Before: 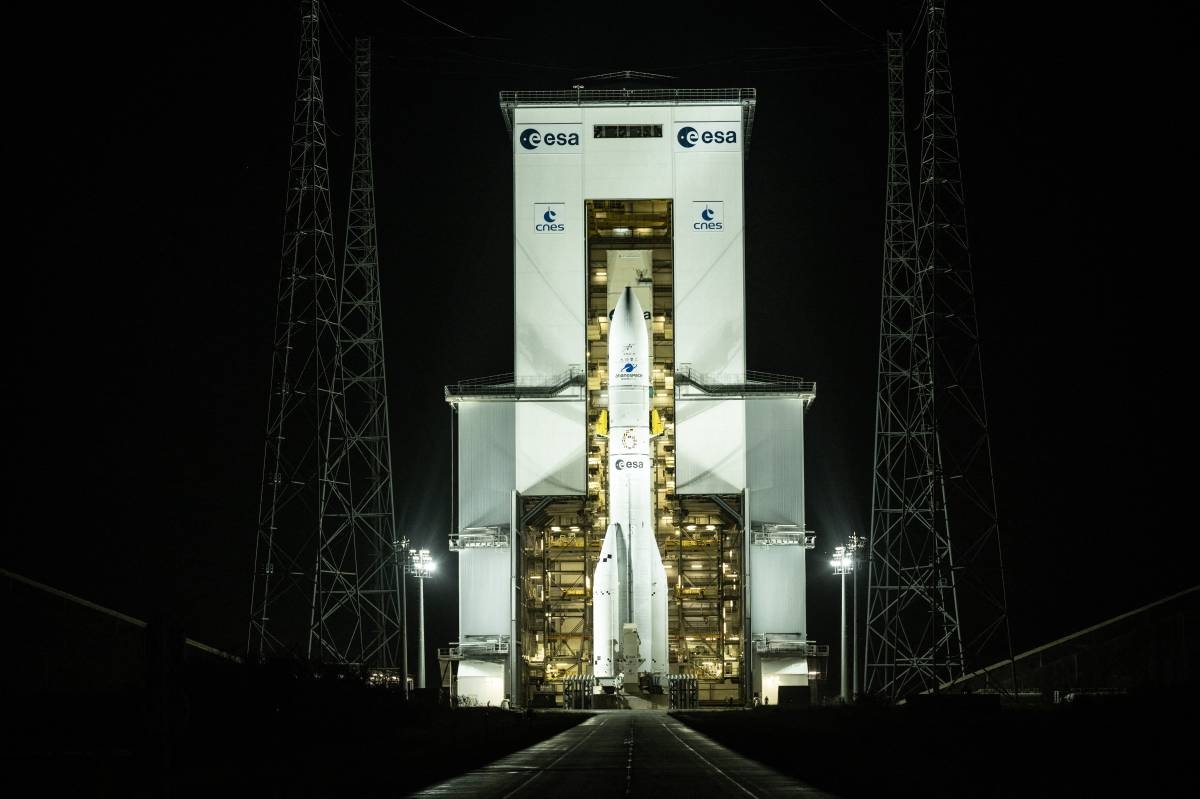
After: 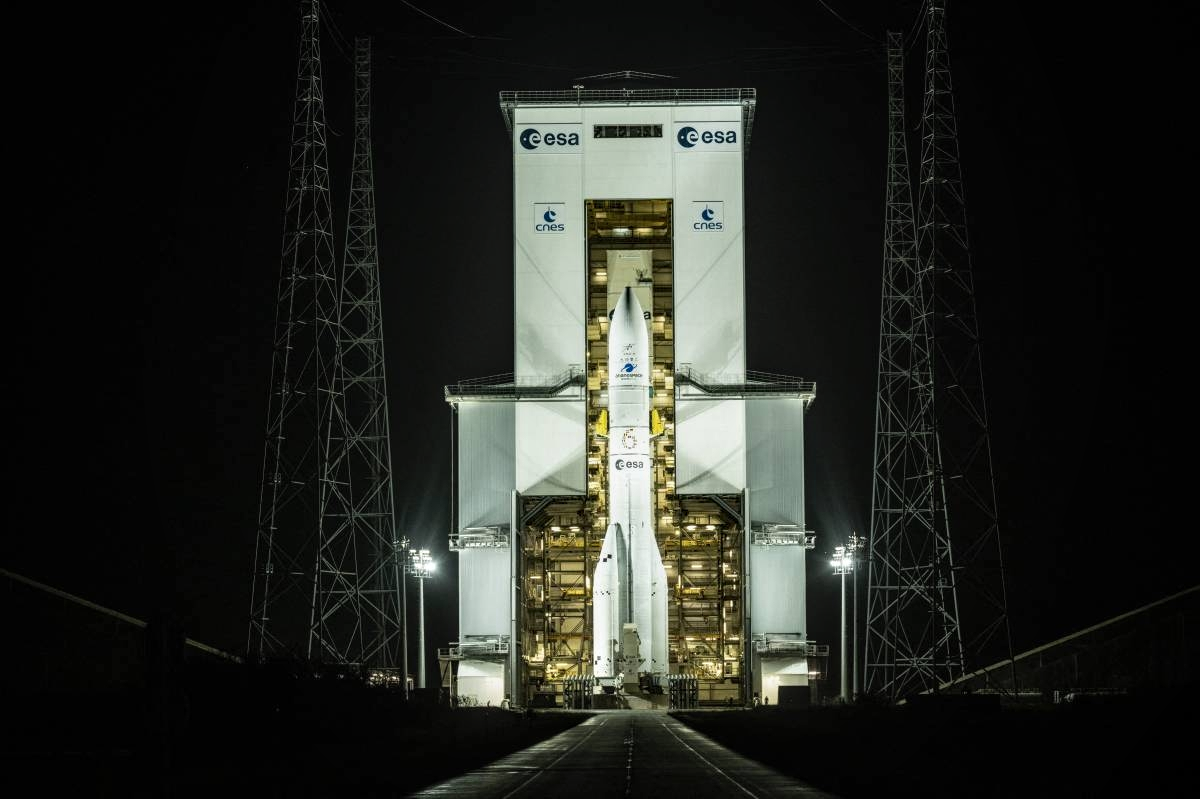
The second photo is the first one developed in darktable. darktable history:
local contrast: on, module defaults
color balance: contrast fulcrum 17.78%
